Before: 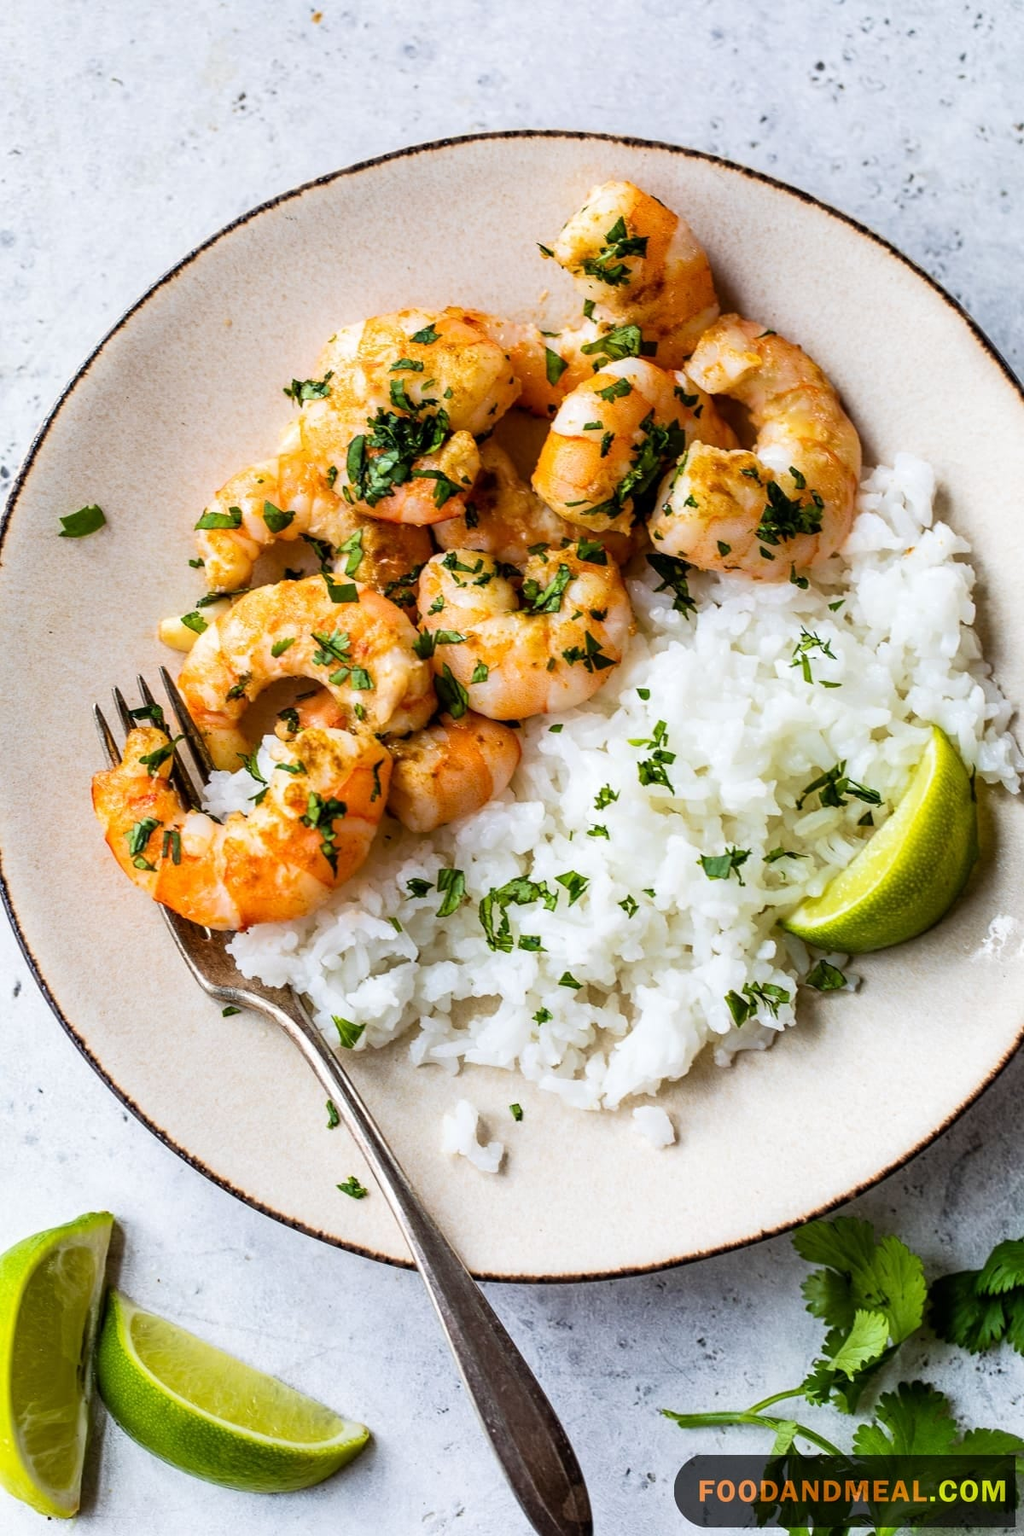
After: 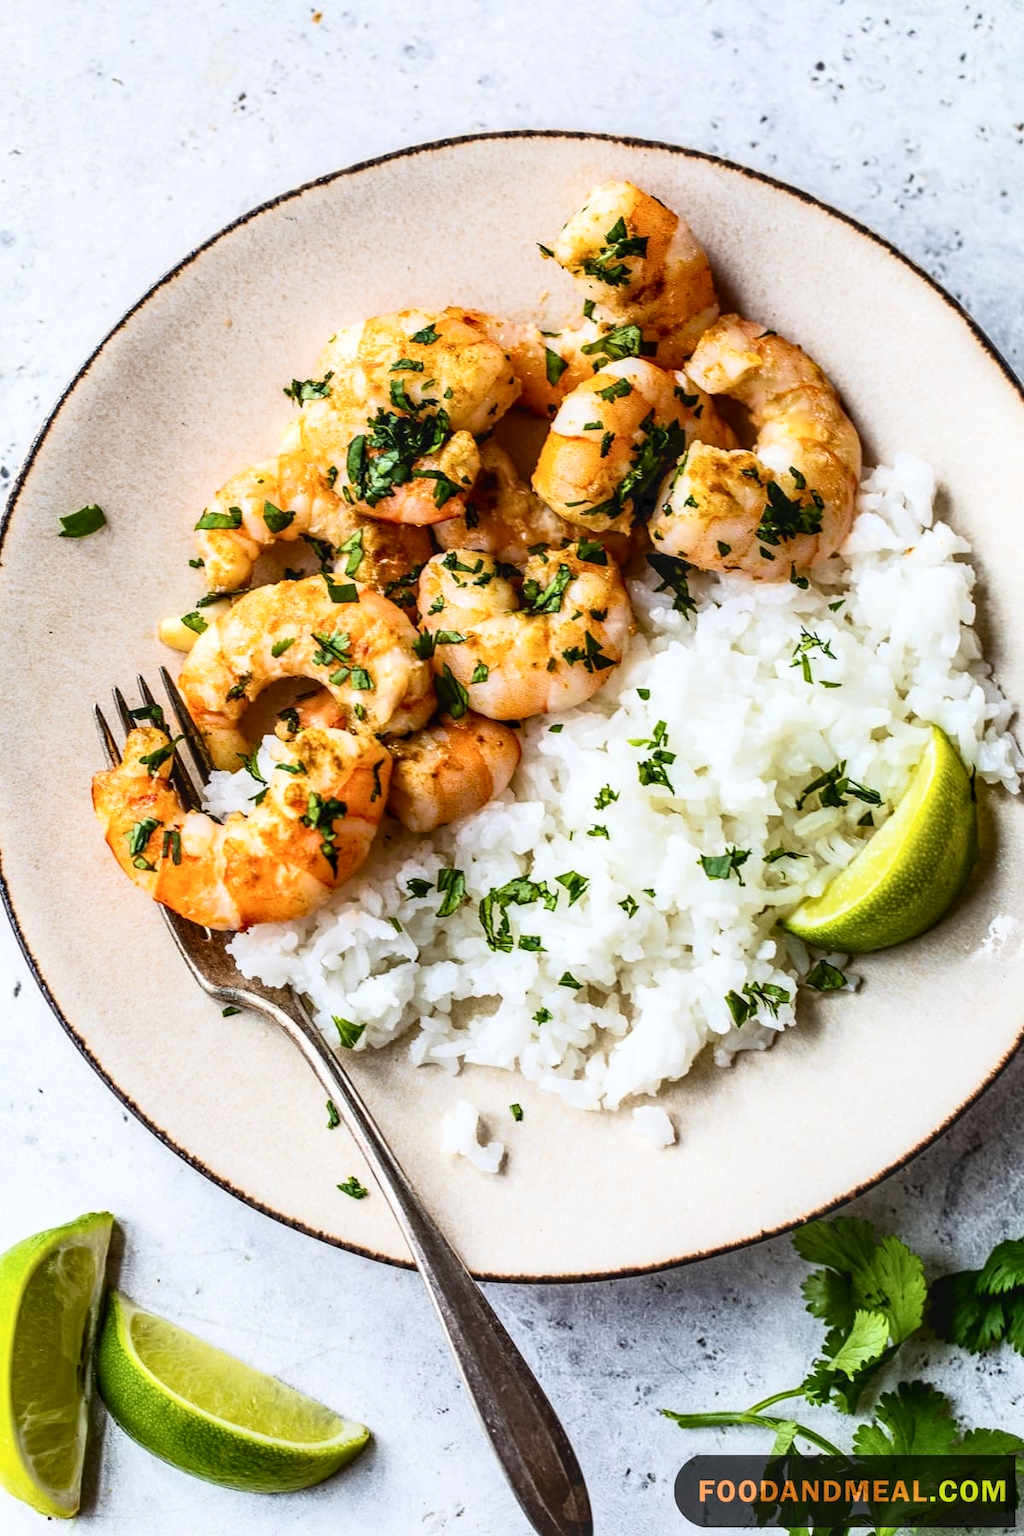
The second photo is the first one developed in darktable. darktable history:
local contrast: on, module defaults
tone curve: curves: ch0 [(0, 0) (0.003, 0.036) (0.011, 0.04) (0.025, 0.042) (0.044, 0.052) (0.069, 0.066) (0.1, 0.085) (0.136, 0.106) (0.177, 0.144) (0.224, 0.188) (0.277, 0.241) (0.335, 0.307) (0.399, 0.382) (0.468, 0.466) (0.543, 0.56) (0.623, 0.672) (0.709, 0.772) (0.801, 0.876) (0.898, 0.949) (1, 1)], color space Lab, independent channels, preserve colors none
